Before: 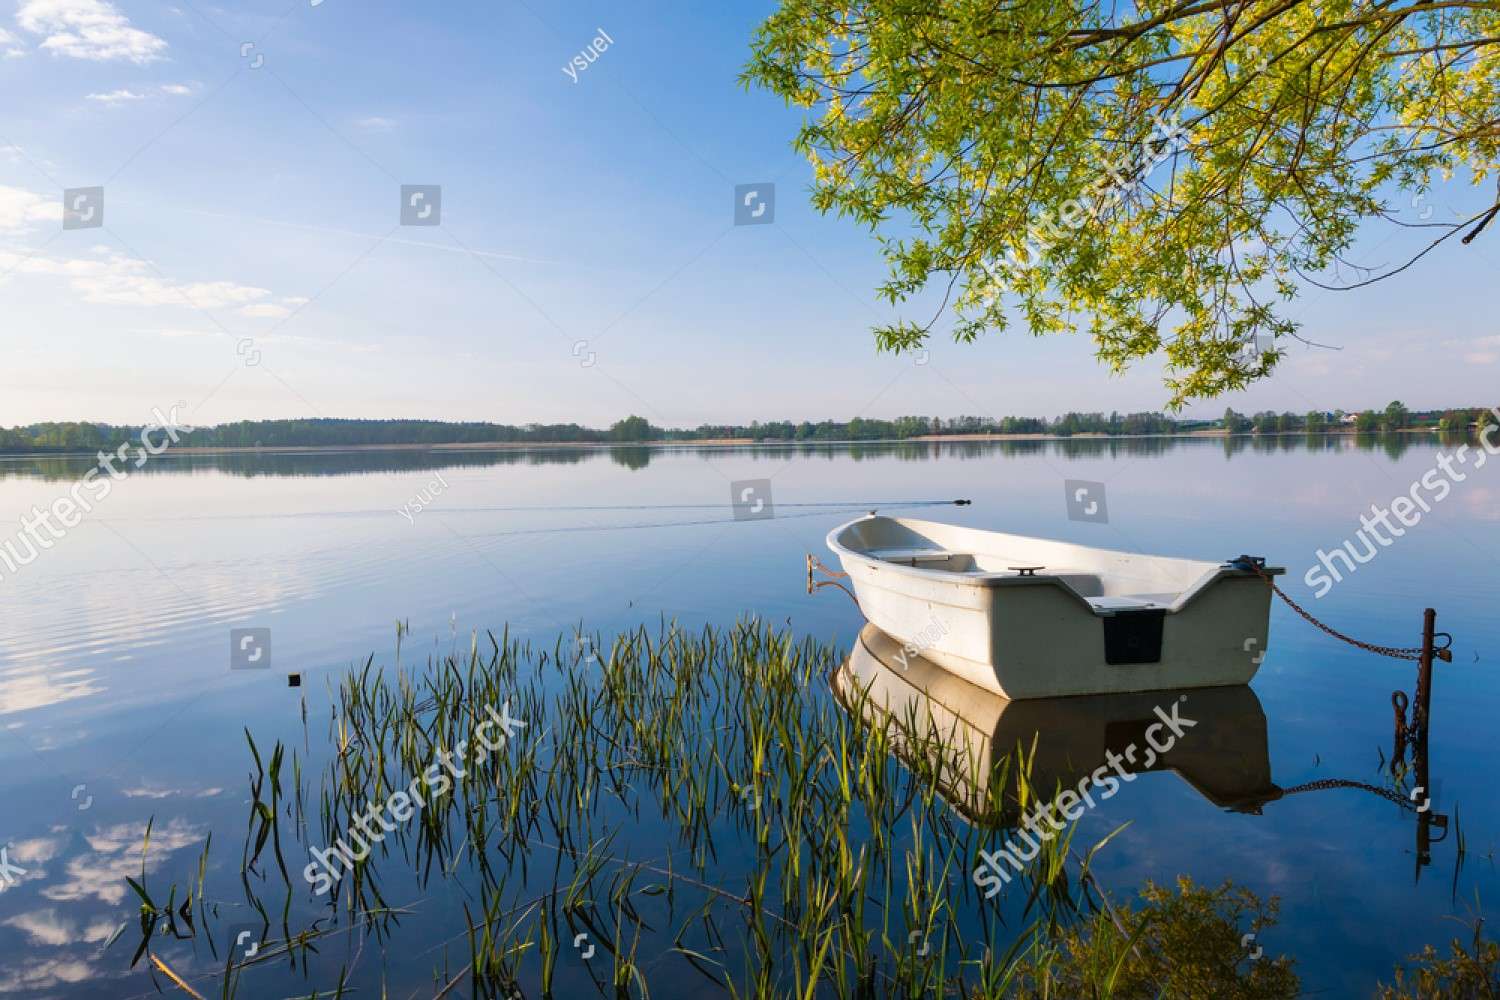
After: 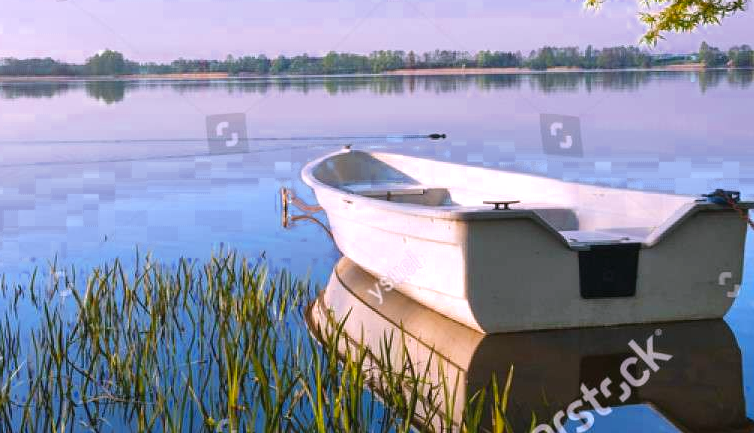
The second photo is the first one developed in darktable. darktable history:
color zones: curves: ch0 [(0.27, 0.396) (0.563, 0.504) (0.75, 0.5) (0.787, 0.307)]
crop: left 35.03%, top 36.625%, right 14.663%, bottom 20.057%
white balance: red 1.066, blue 1.119
exposure: black level correction -0.002, exposure 0.54 EV, compensate highlight preservation false
